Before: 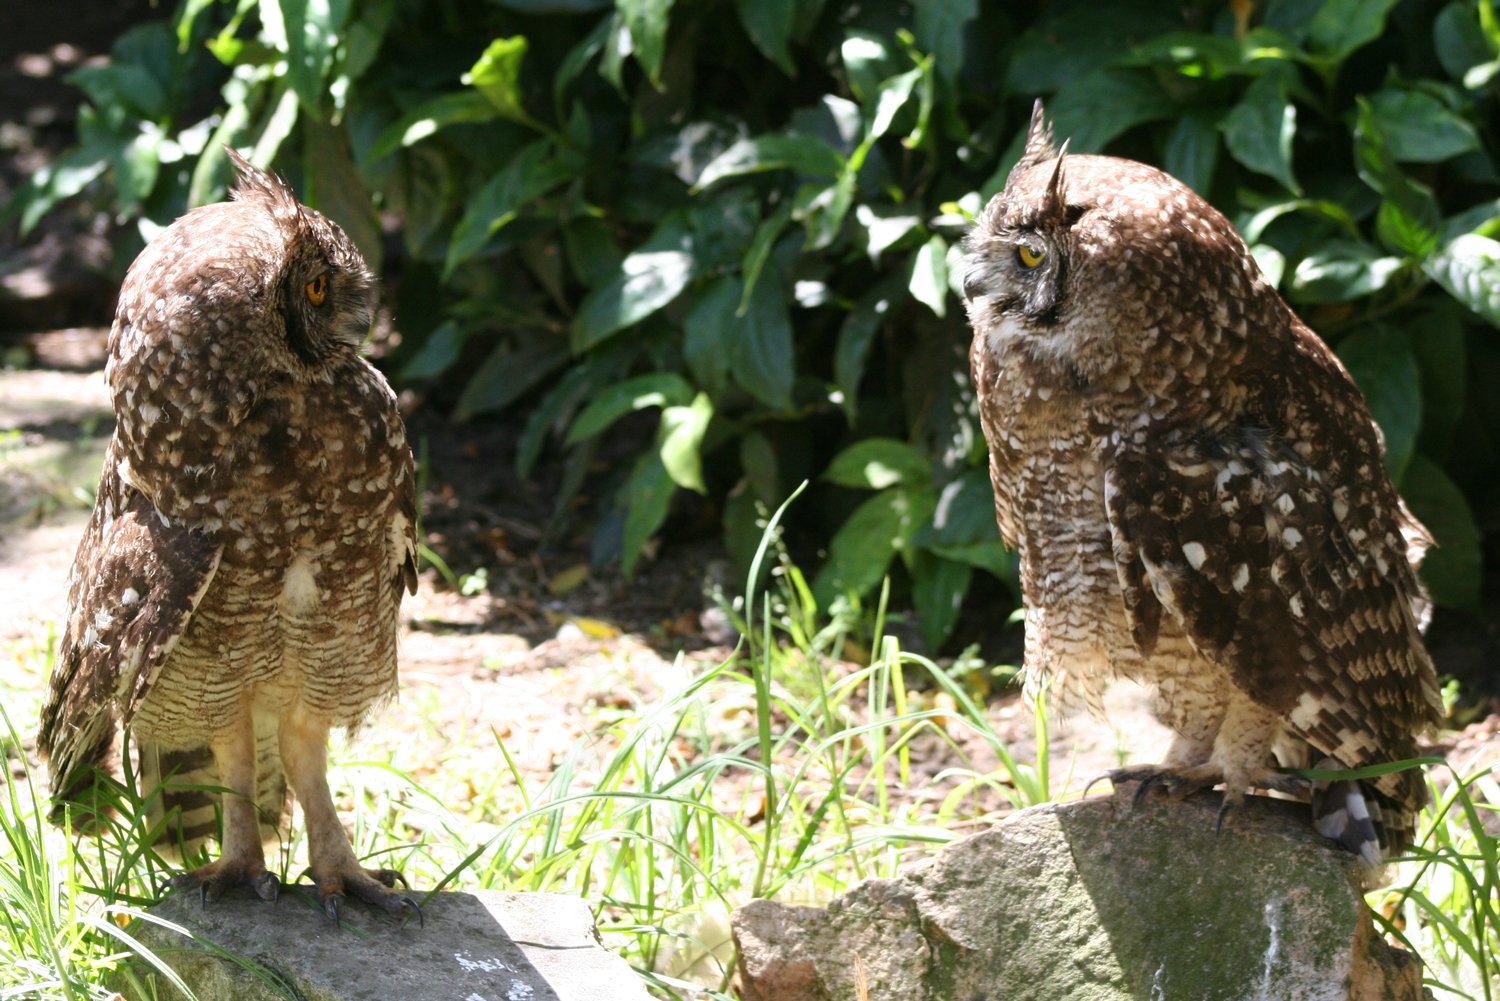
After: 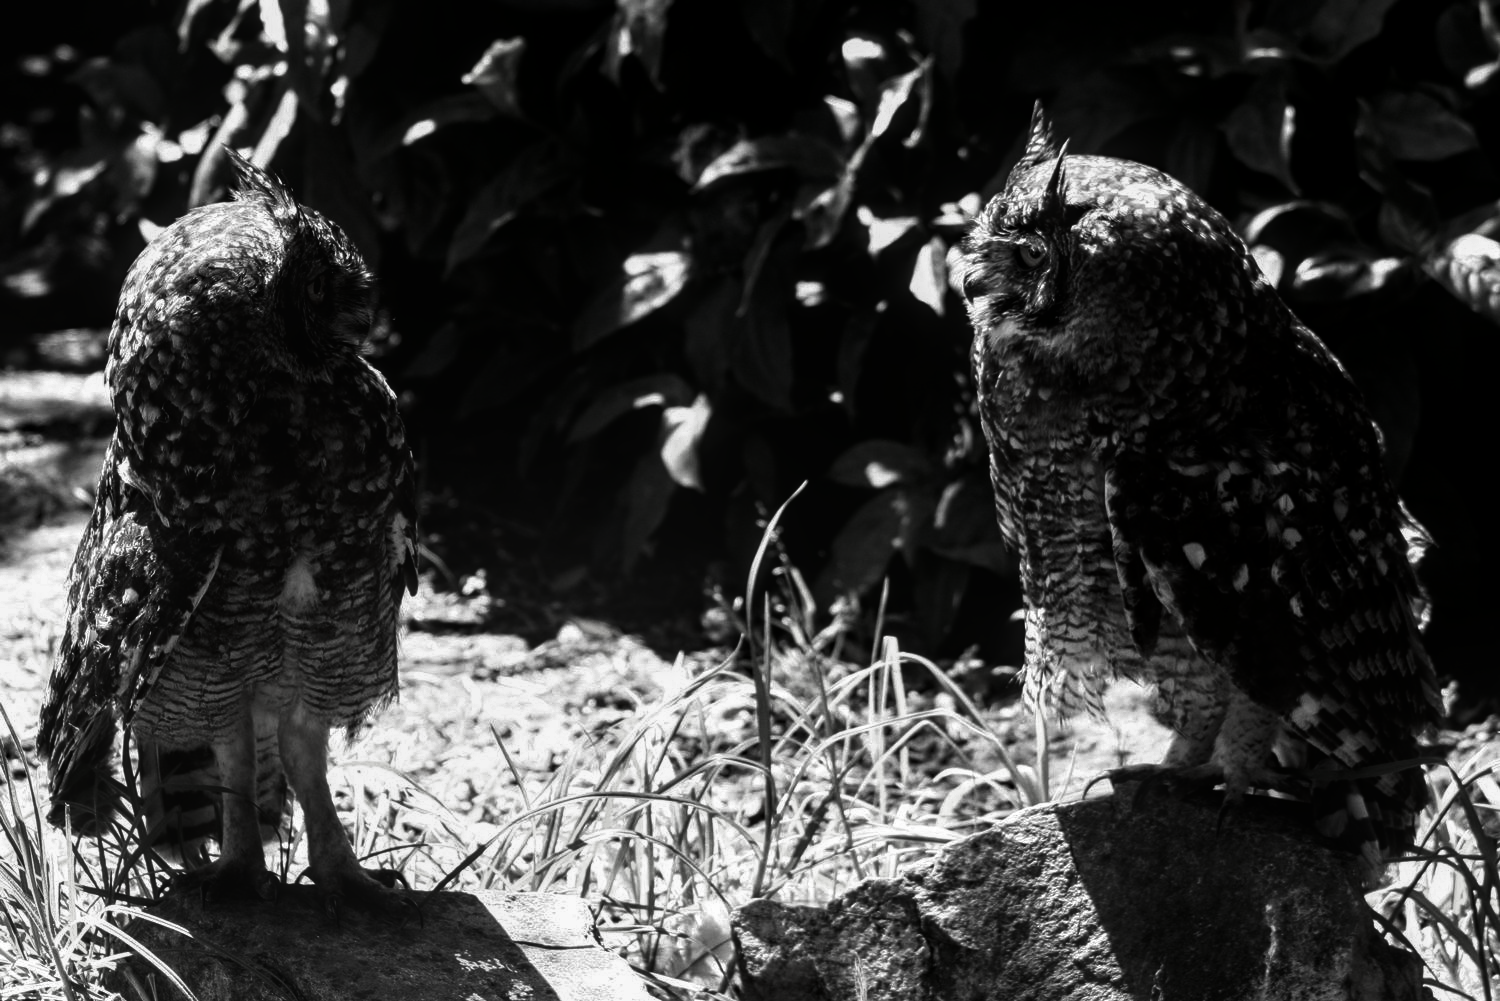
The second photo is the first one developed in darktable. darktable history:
local contrast: on, module defaults
contrast brightness saturation: contrast 0.018, brightness -0.982, saturation -0.98
